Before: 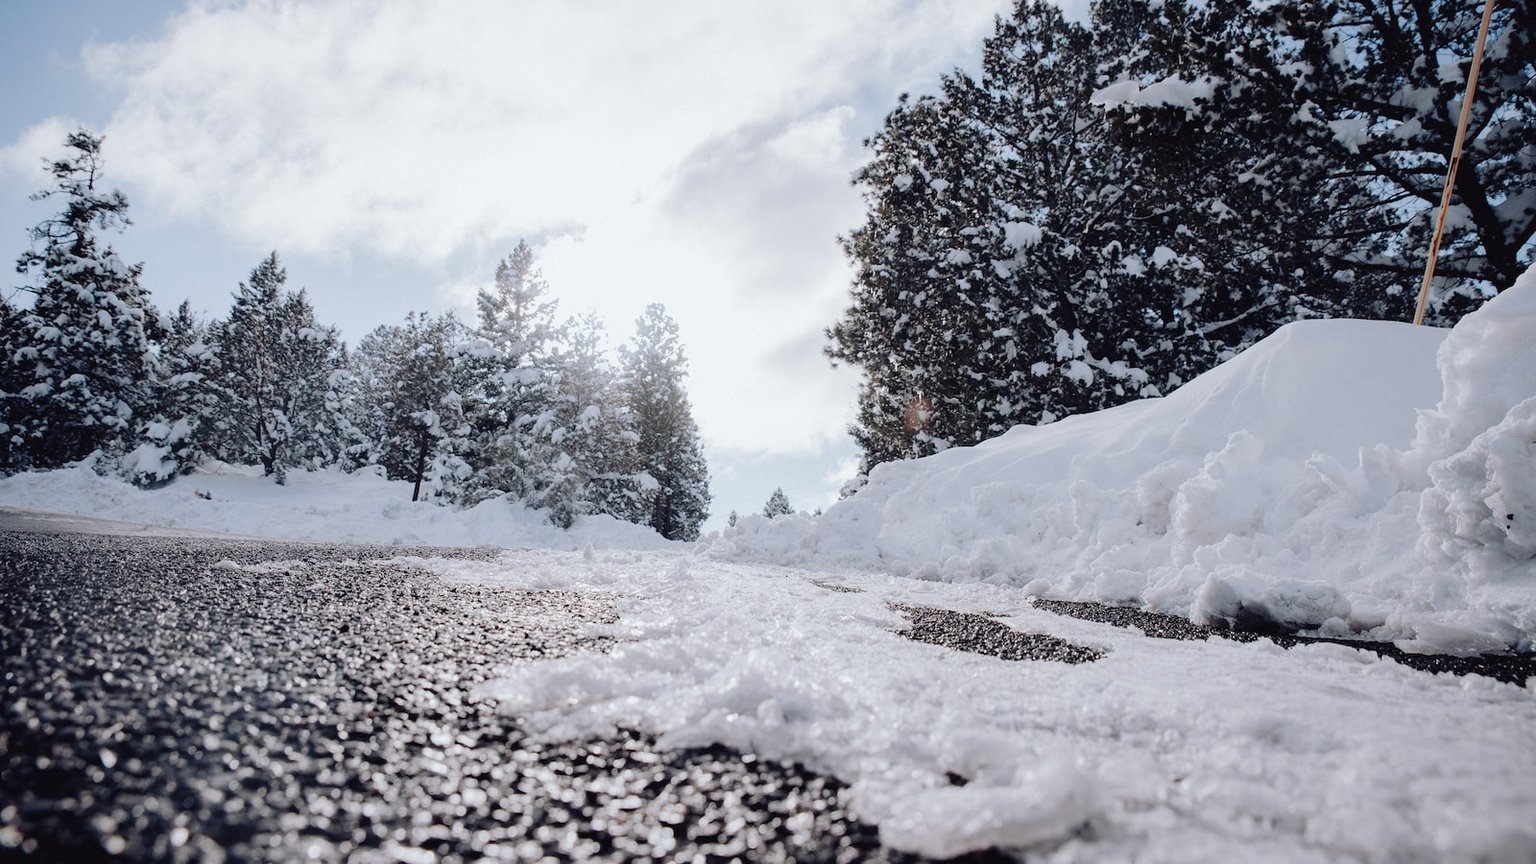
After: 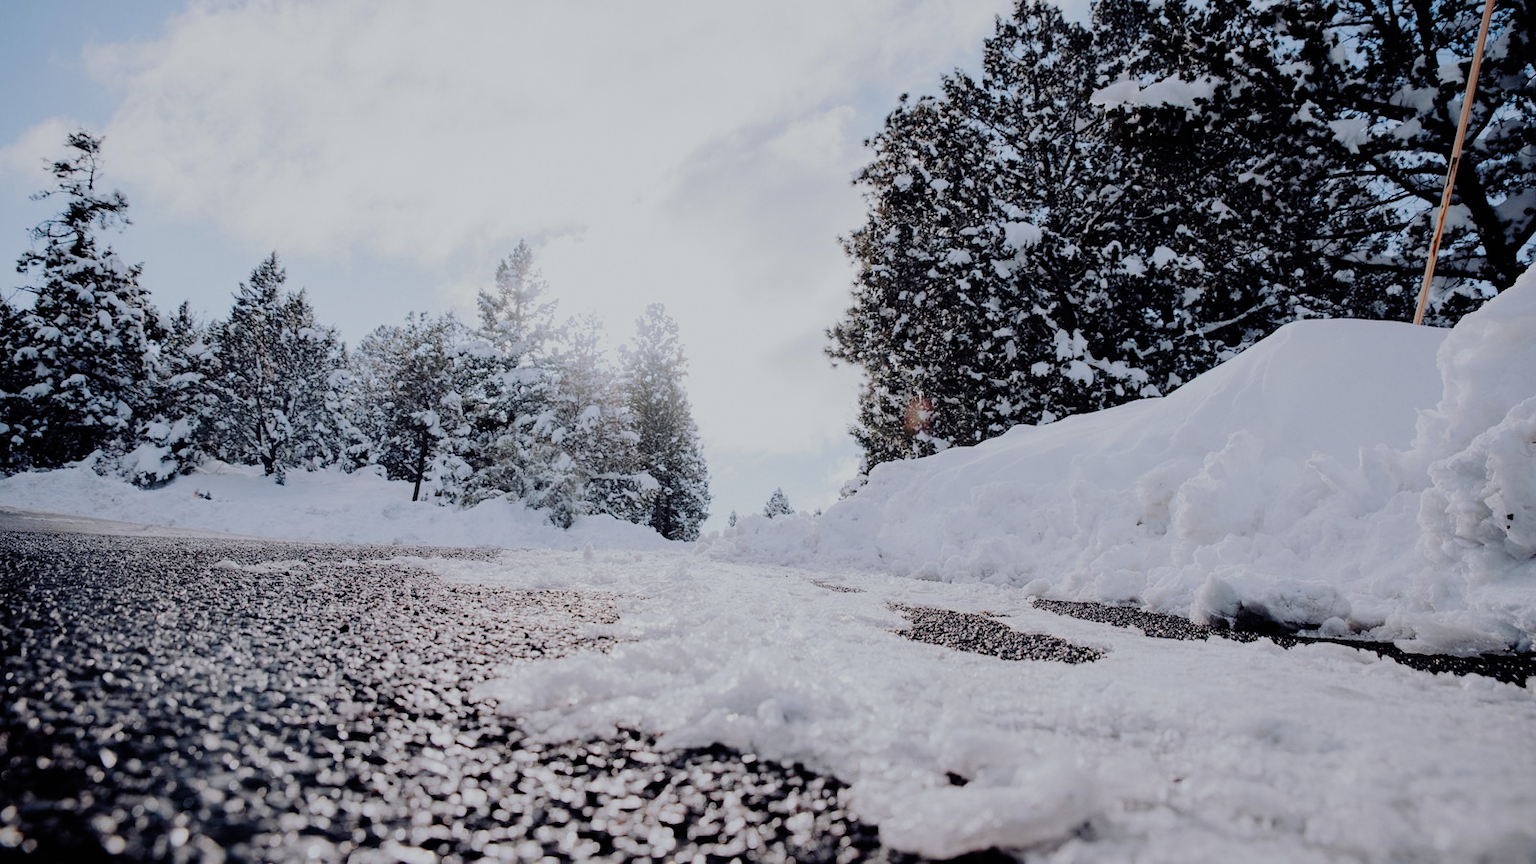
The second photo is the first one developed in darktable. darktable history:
filmic rgb: black relative exposure -7.1 EV, white relative exposure 5.39 EV, hardness 3.02, iterations of high-quality reconstruction 0
color zones: curves: ch0 [(0.004, 0.305) (0.261, 0.623) (0.389, 0.399) (0.708, 0.571) (0.947, 0.34)]; ch1 [(0.025, 0.645) (0.229, 0.584) (0.326, 0.551) (0.484, 0.262) (0.757, 0.643)]
